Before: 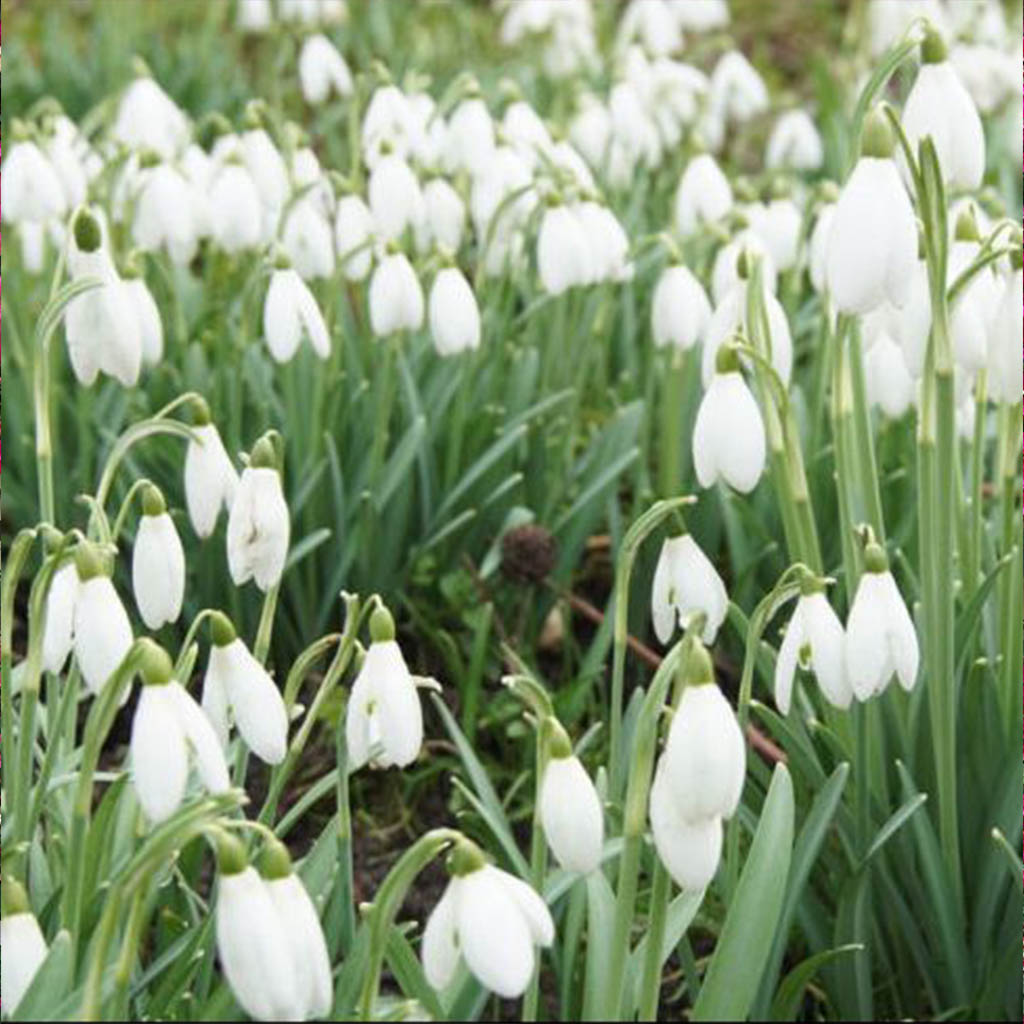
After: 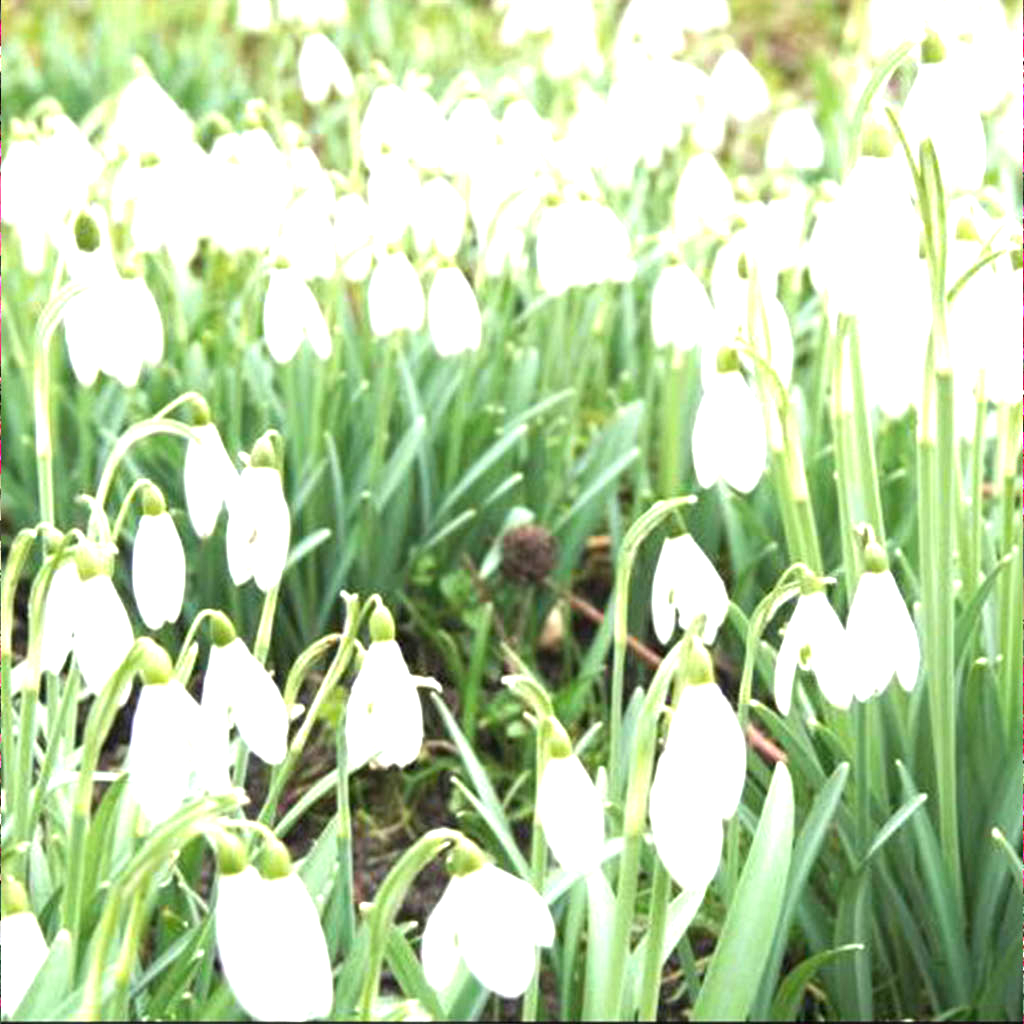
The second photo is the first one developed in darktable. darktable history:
exposure: black level correction 0, exposure 1.454 EV, compensate highlight preservation false
